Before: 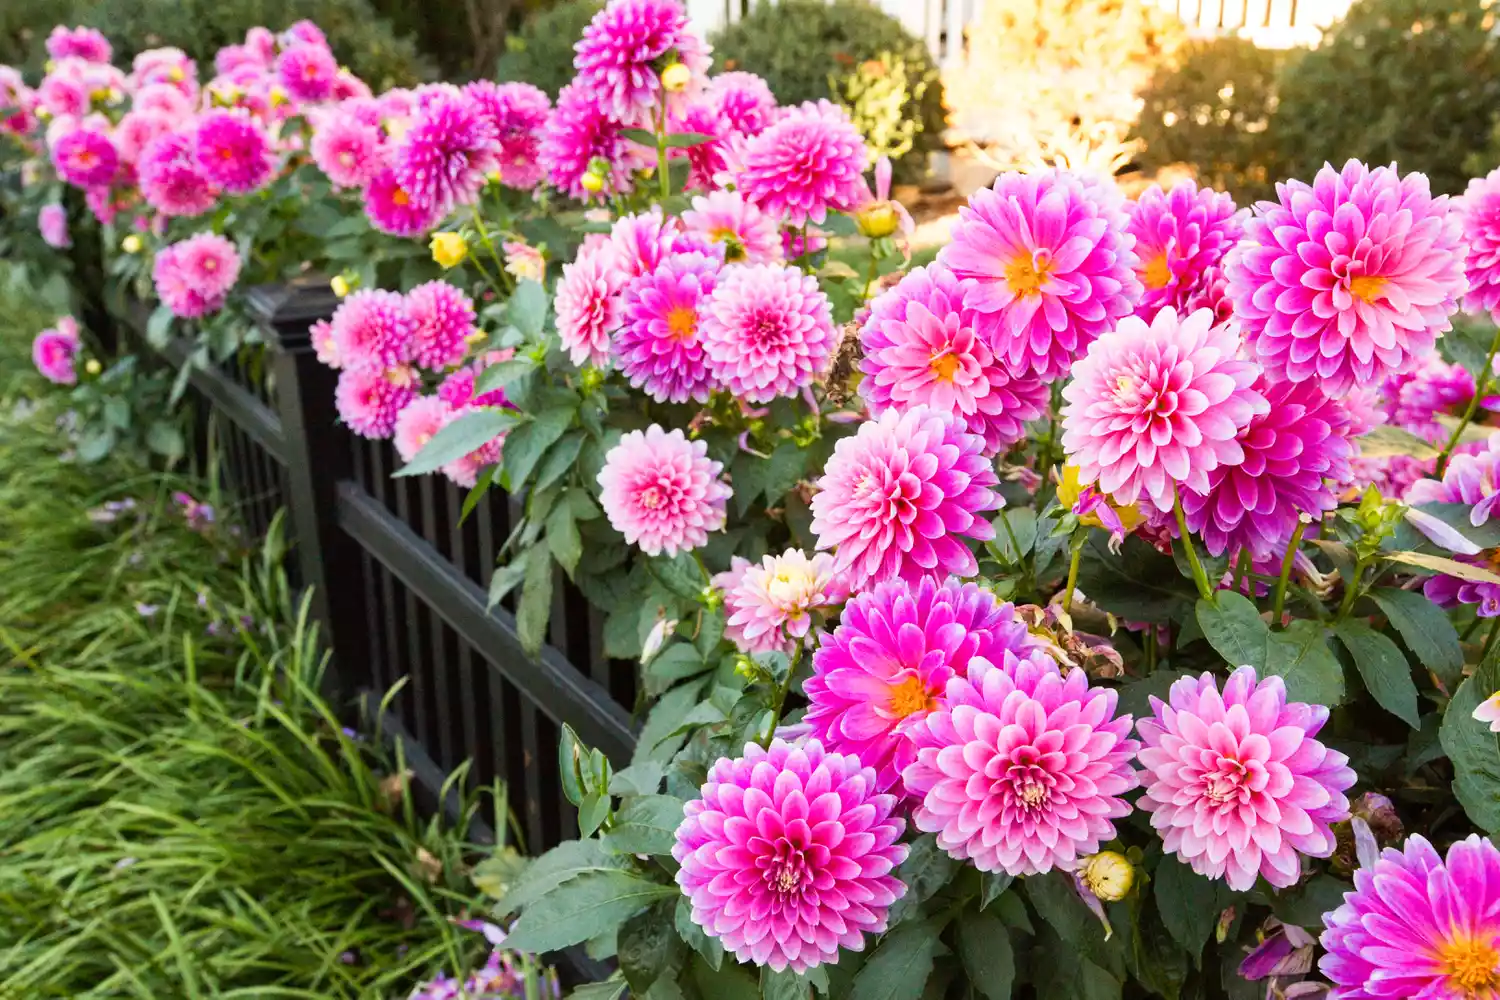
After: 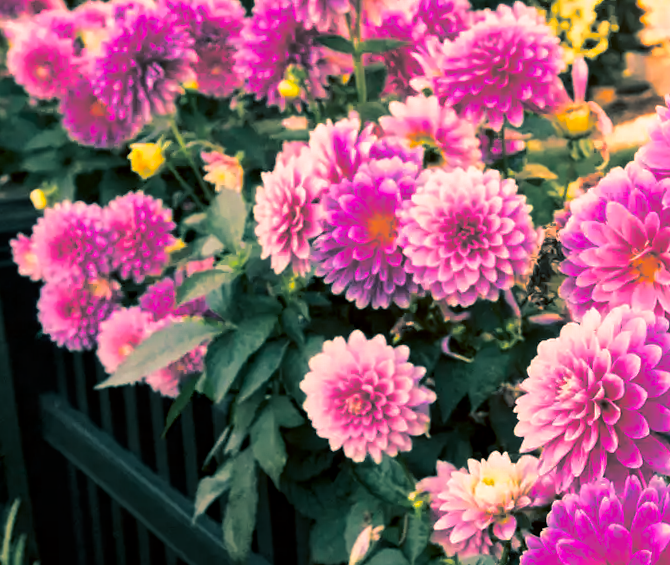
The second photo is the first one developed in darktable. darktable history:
contrast brightness saturation: contrast 0.1, brightness -0.26, saturation 0.14
crop: left 20.248%, top 10.86%, right 35.675%, bottom 34.321%
split-toning: shadows › hue 186.43°, highlights › hue 49.29°, compress 30.29%
rotate and perspective: rotation -1.24°, automatic cropping off
color correction: highlights a* 21.16, highlights b* 19.61
